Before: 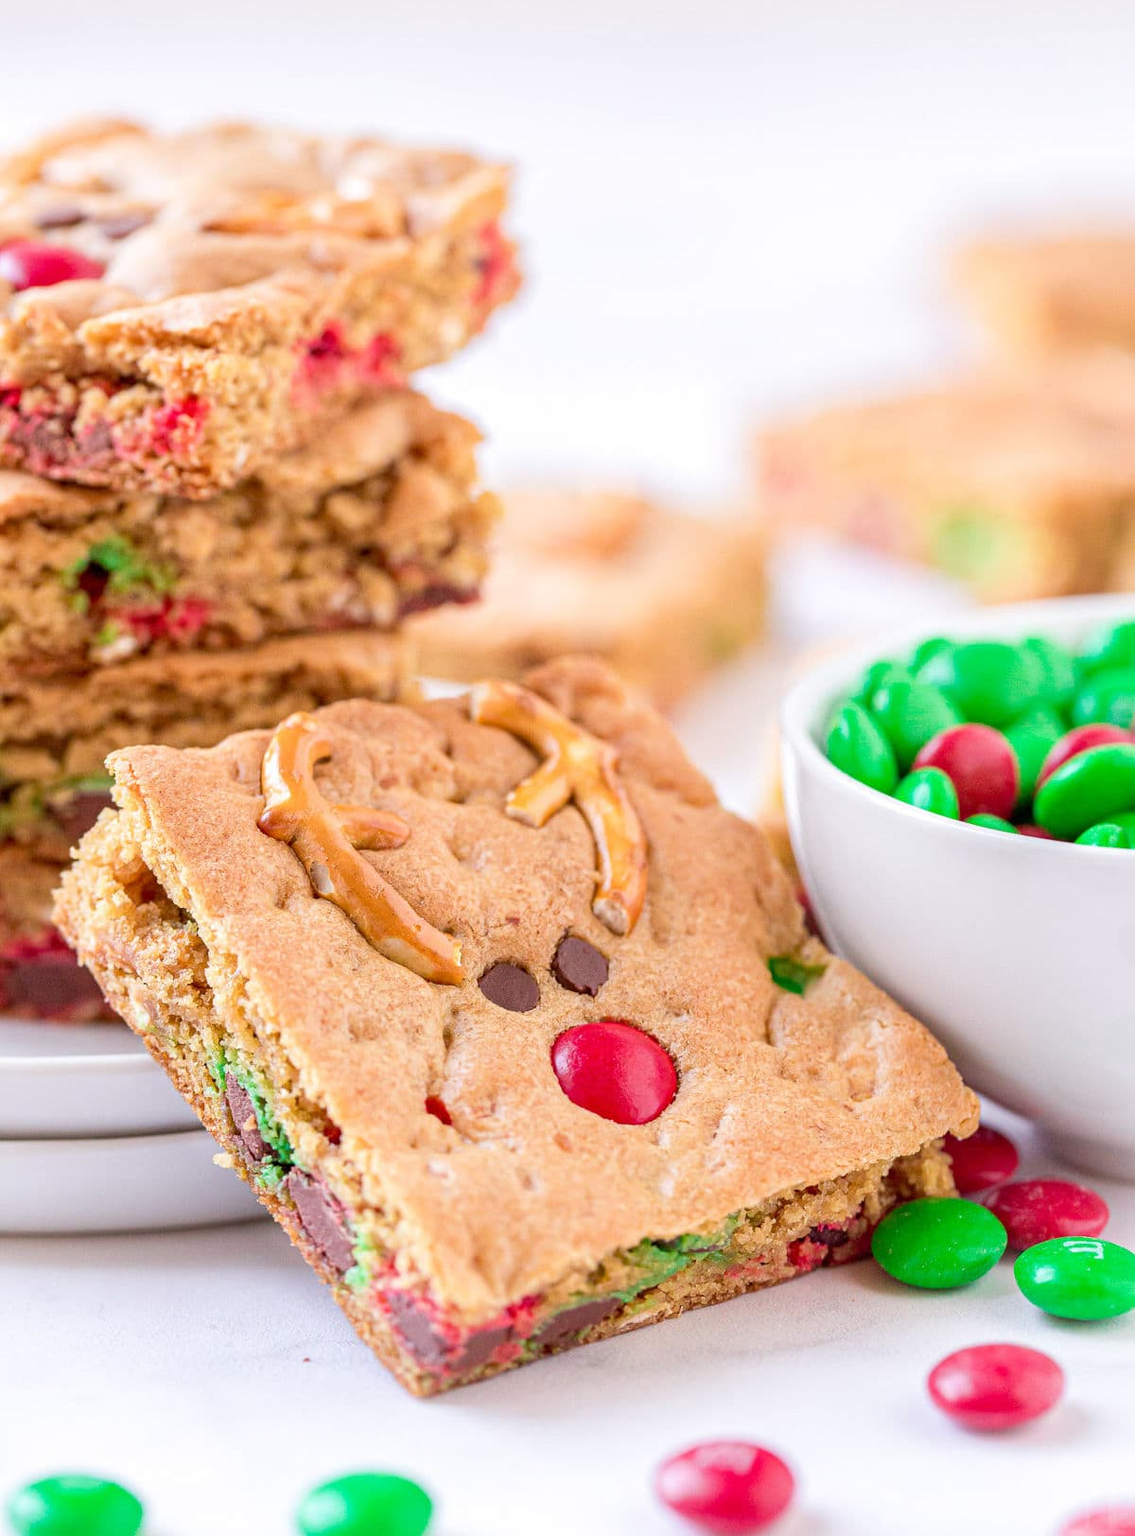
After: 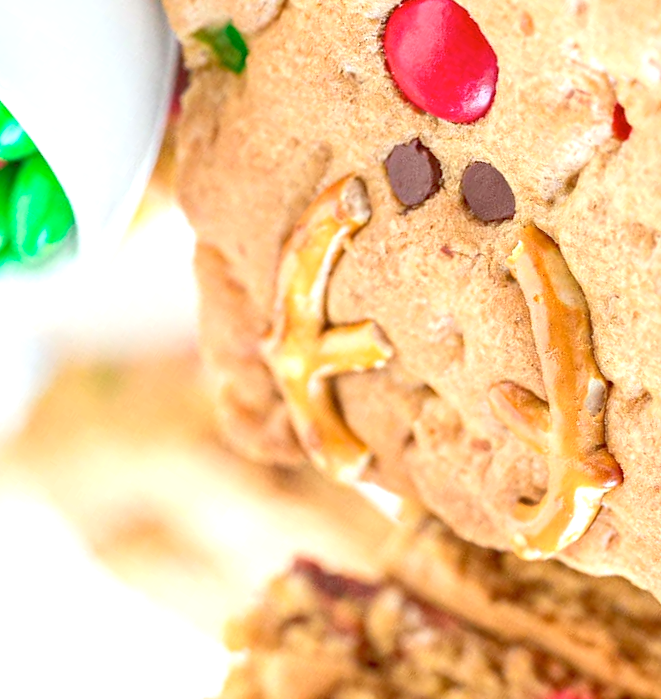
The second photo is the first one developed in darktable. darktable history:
crop and rotate: angle 147.95°, left 9.168%, top 15.561%, right 4.52%, bottom 17.021%
color correction: highlights a* -6.84, highlights b* 0.485
exposure: exposure 0.489 EV, compensate highlight preservation false
tone equalizer: -7 EV 0.16 EV, -6 EV 0.56 EV, -5 EV 1.19 EV, -4 EV 1.31 EV, -3 EV 1.15 EV, -2 EV 0.6 EV, -1 EV 0.151 EV
